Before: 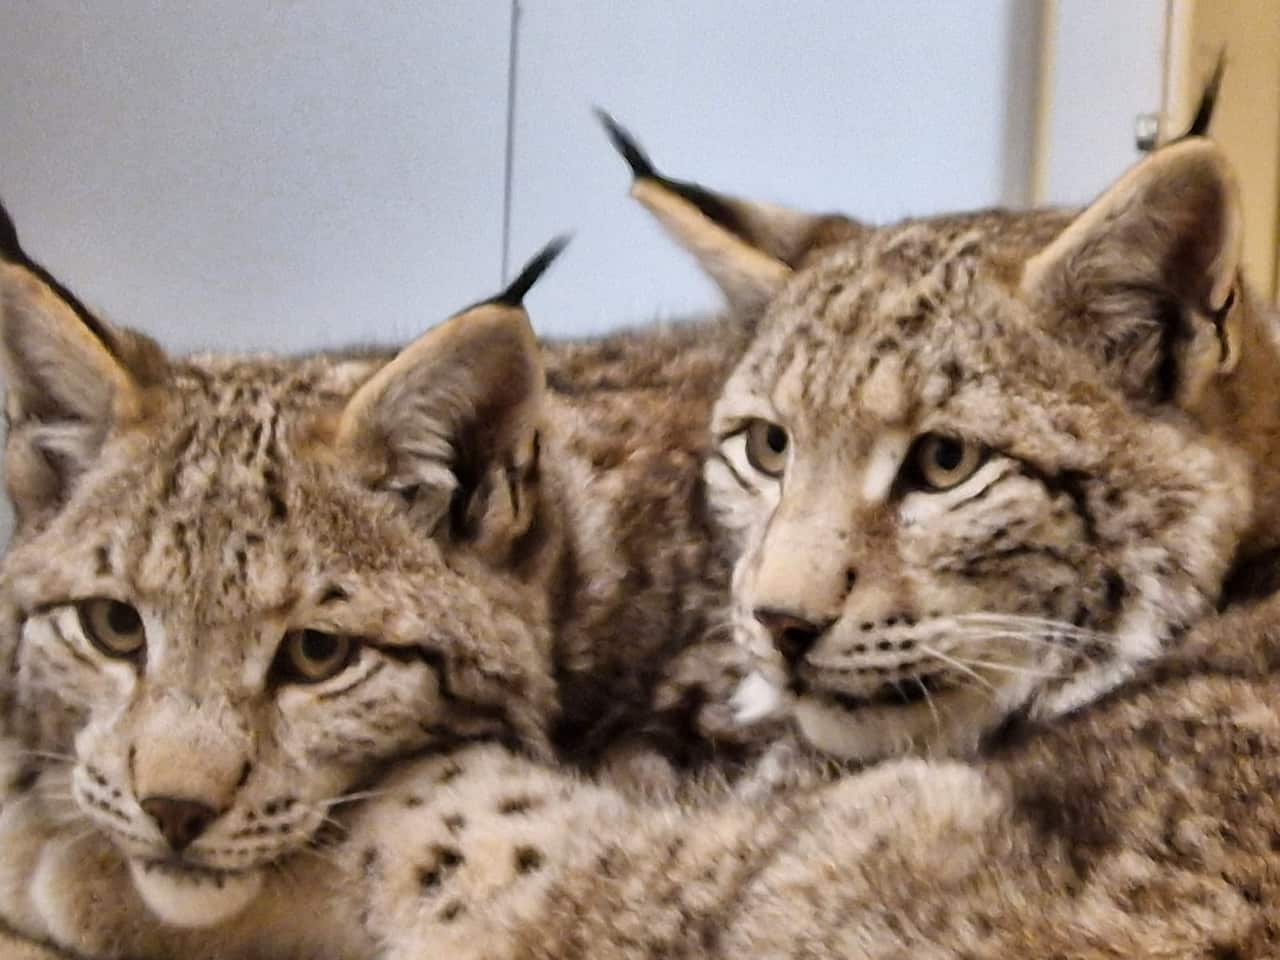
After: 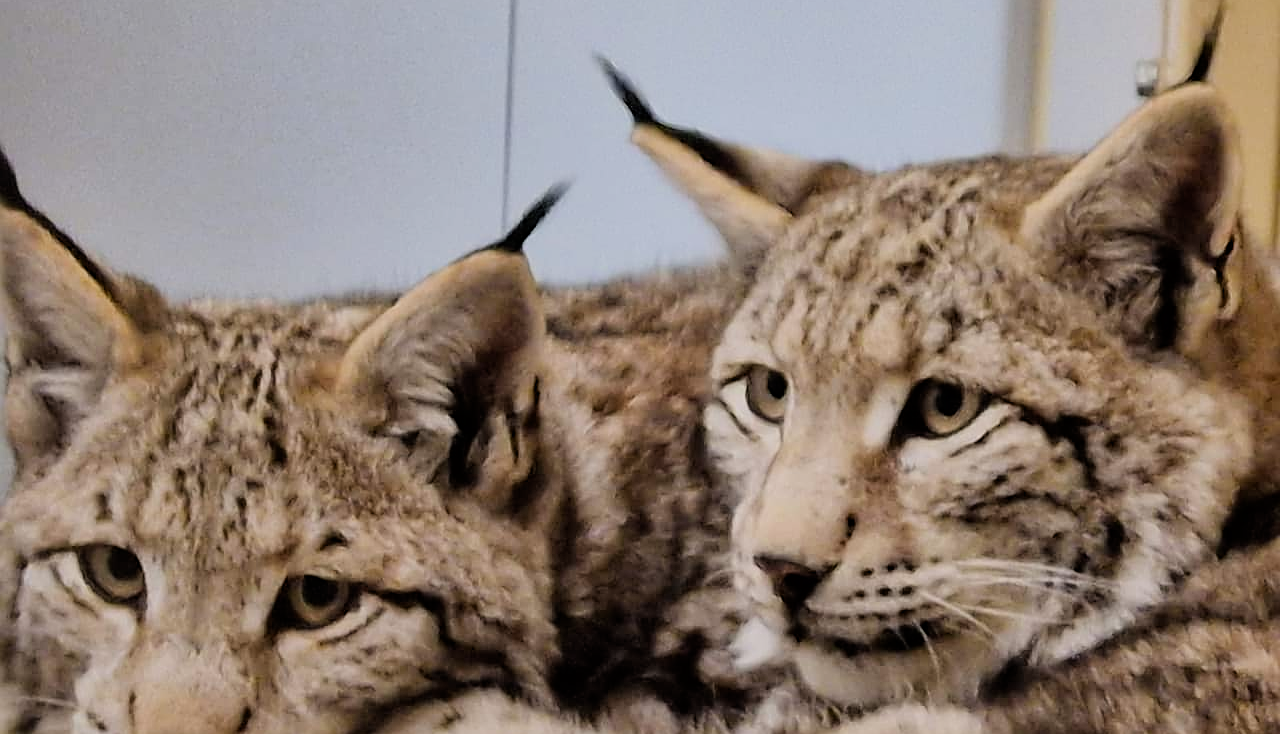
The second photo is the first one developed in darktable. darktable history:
sharpen: amount 0.59
filmic rgb: black relative exposure -7.65 EV, white relative exposure 4.56 EV, hardness 3.61, color science v6 (2022)
crop: top 5.629%, bottom 17.834%
